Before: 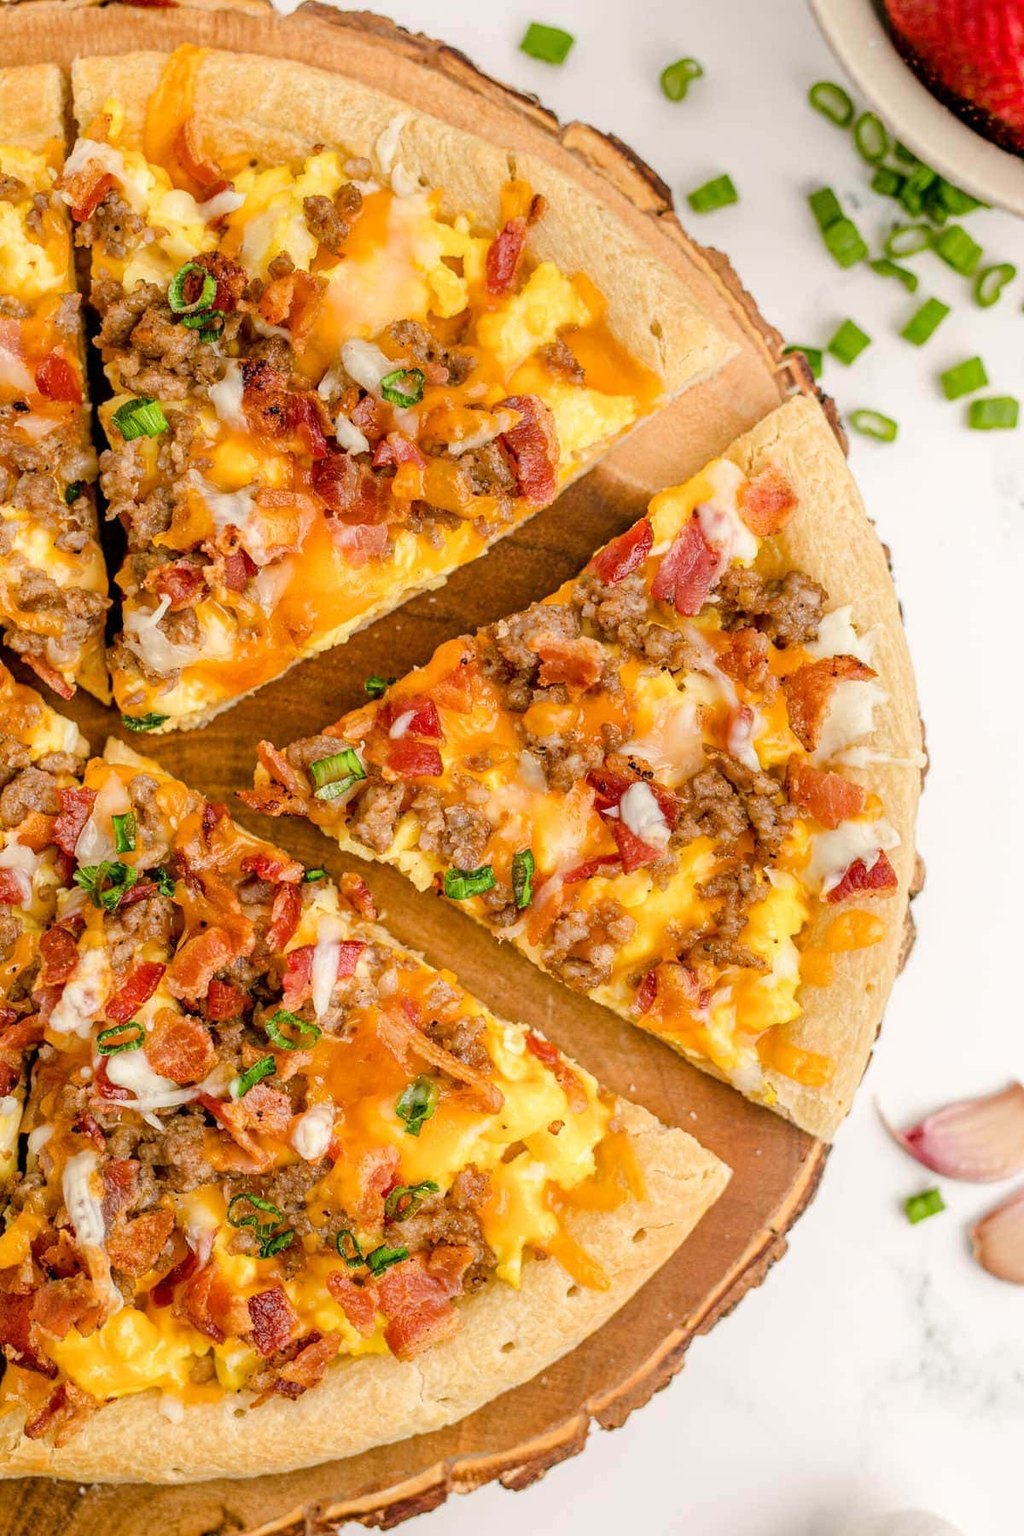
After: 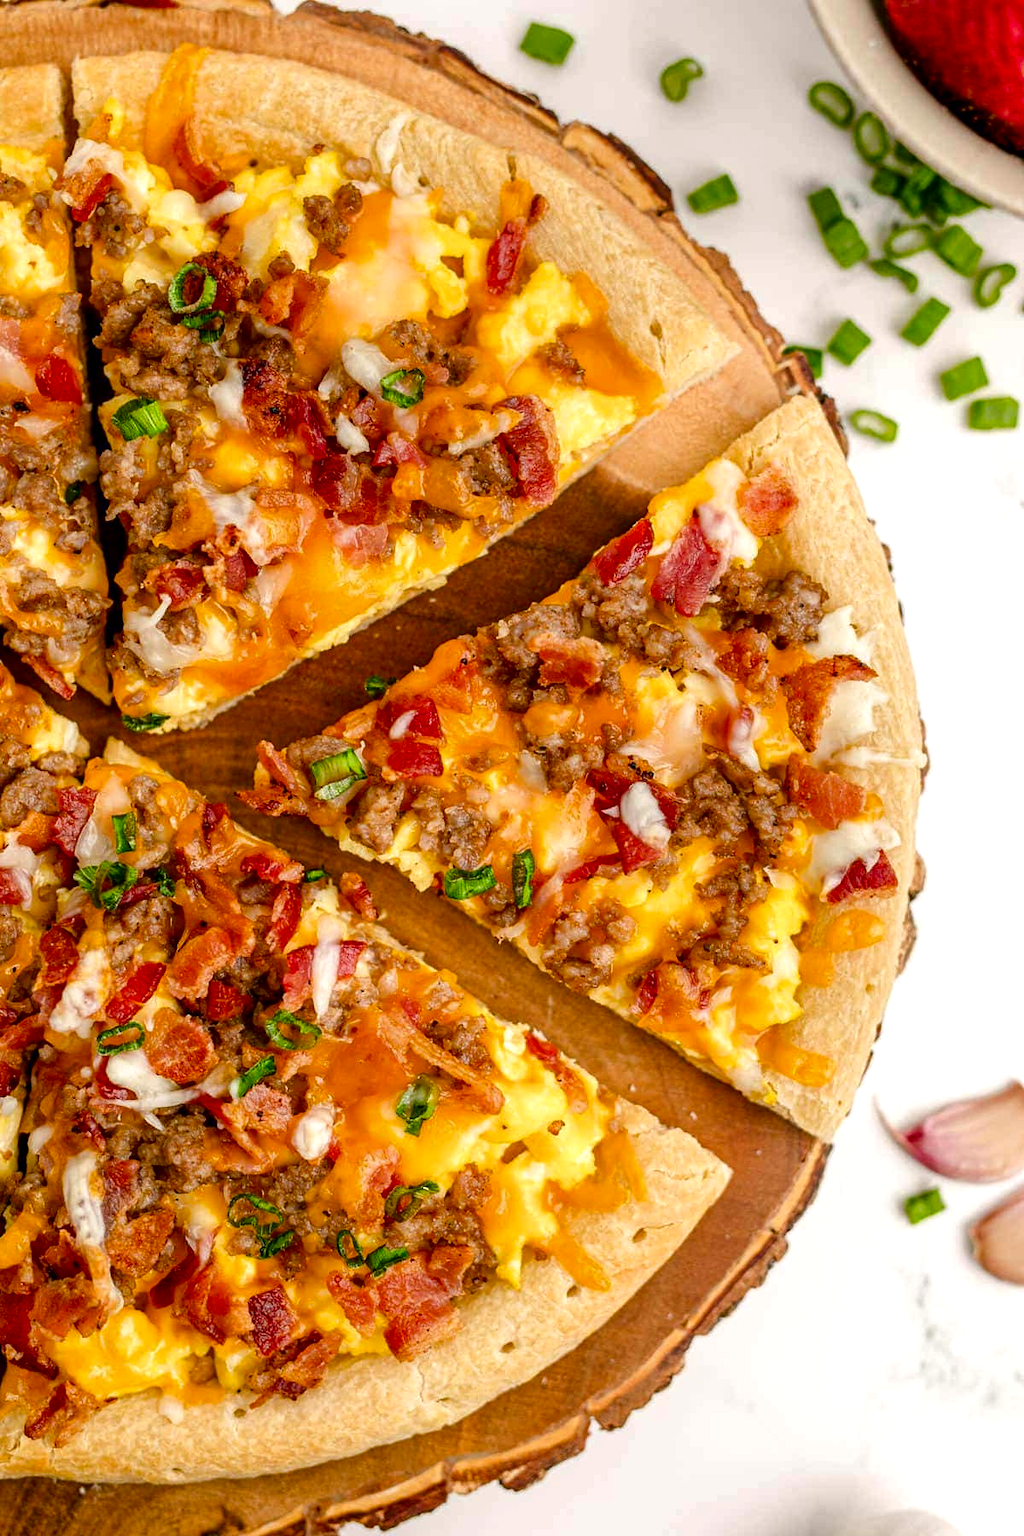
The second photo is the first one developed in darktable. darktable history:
contrast brightness saturation: brightness -0.2, saturation 0.08
exposure: exposure 0.2 EV, compensate highlight preservation false
